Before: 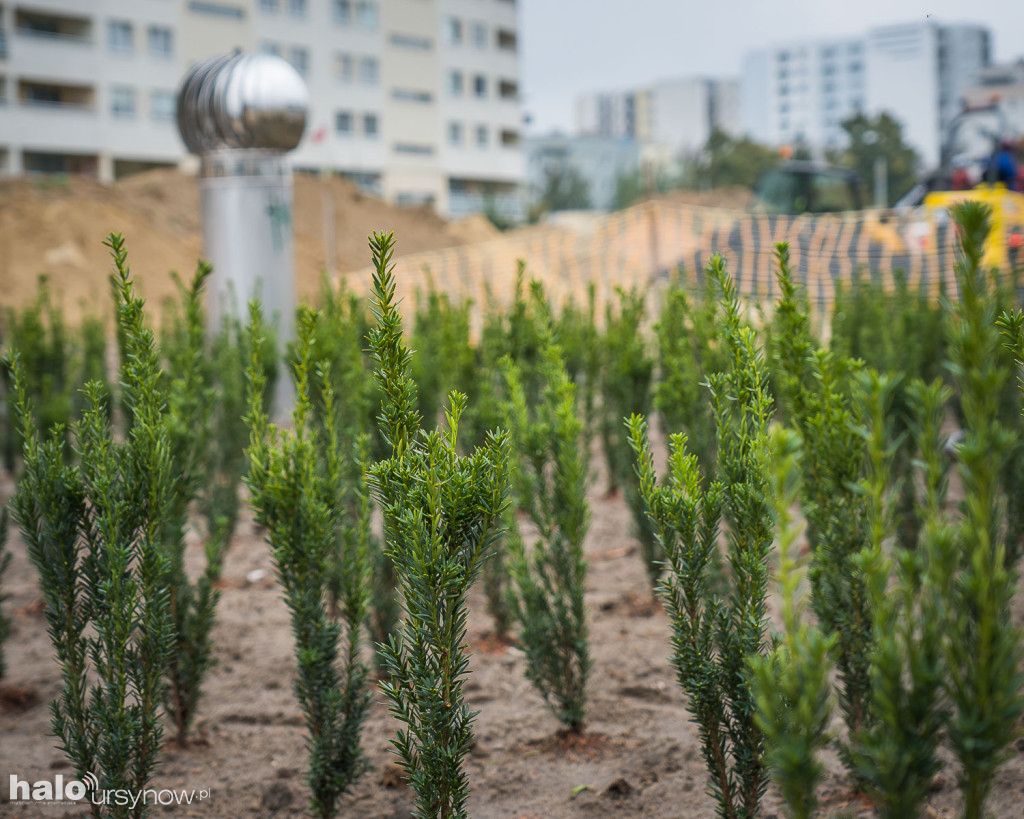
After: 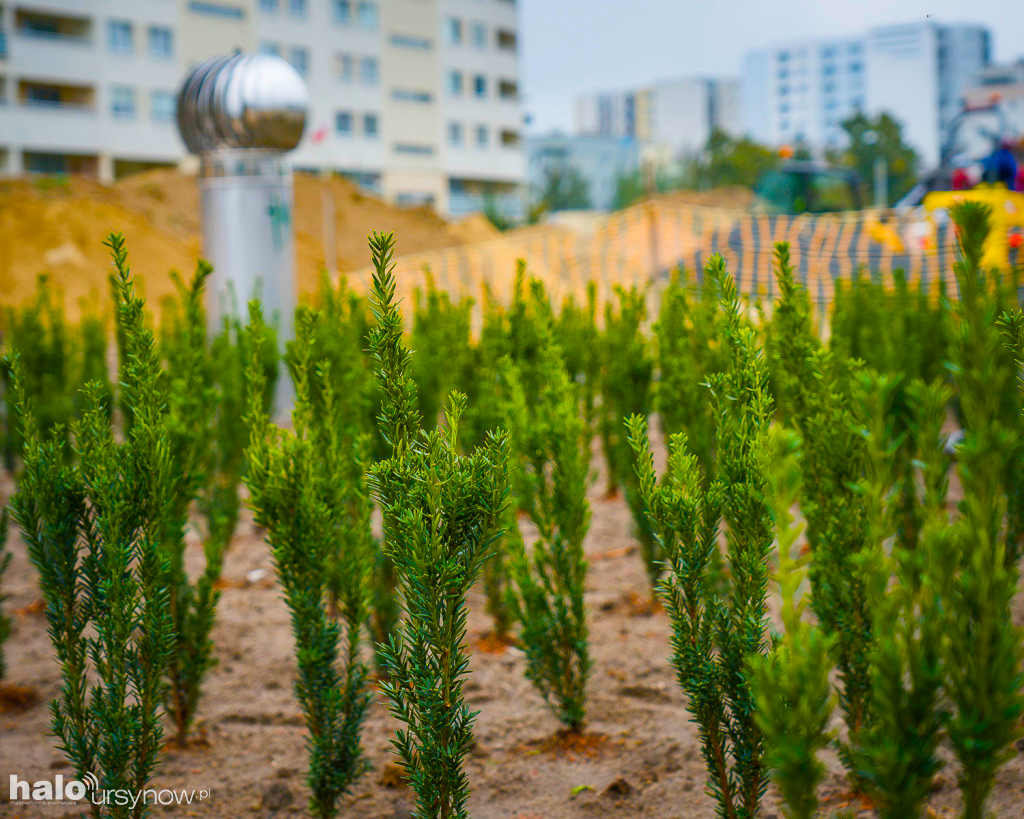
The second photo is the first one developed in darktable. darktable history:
color balance rgb: linear chroma grading › global chroma 40.055%, perceptual saturation grading › global saturation 45.243%, perceptual saturation grading › highlights -25.573%, perceptual saturation grading › shadows 49.385%, global vibrance 20%
